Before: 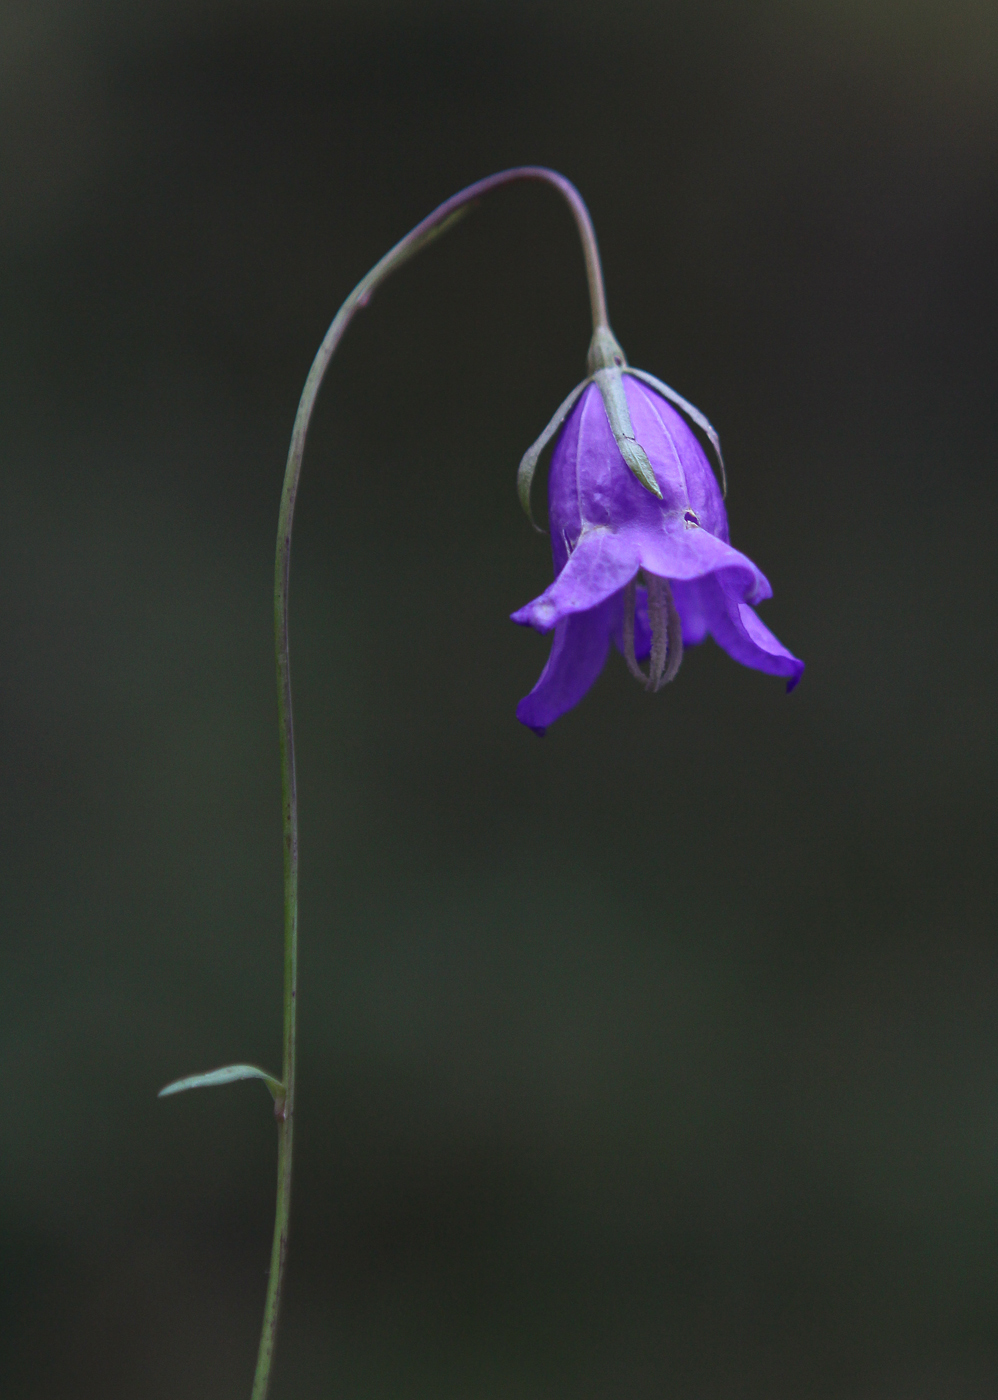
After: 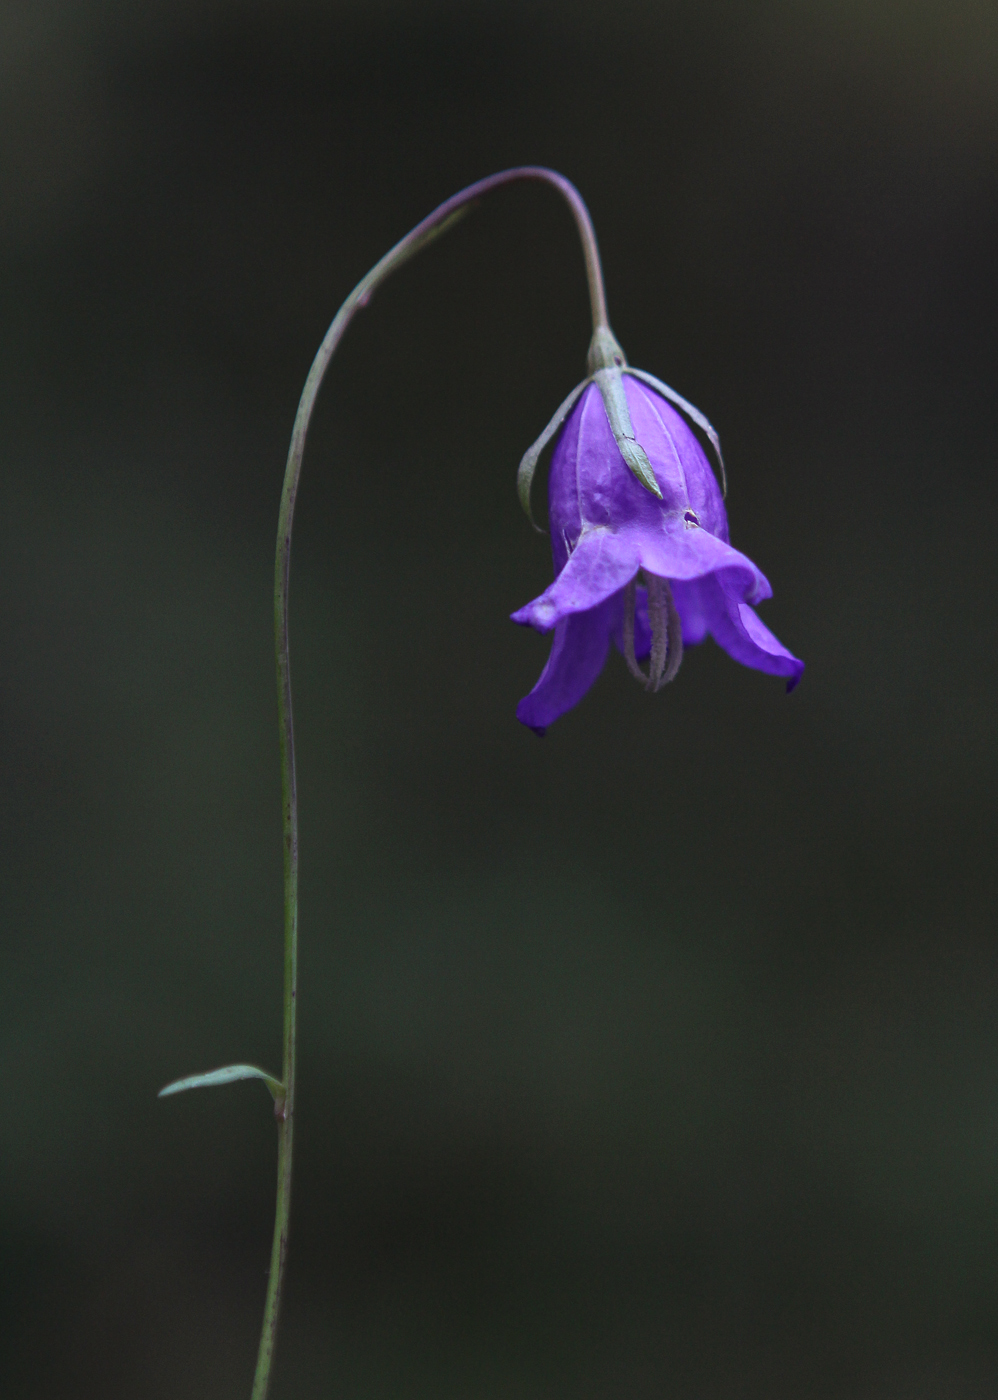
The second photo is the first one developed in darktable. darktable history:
bloom: size 15%, threshold 97%, strength 7%
levels: levels [0.031, 0.5, 0.969]
